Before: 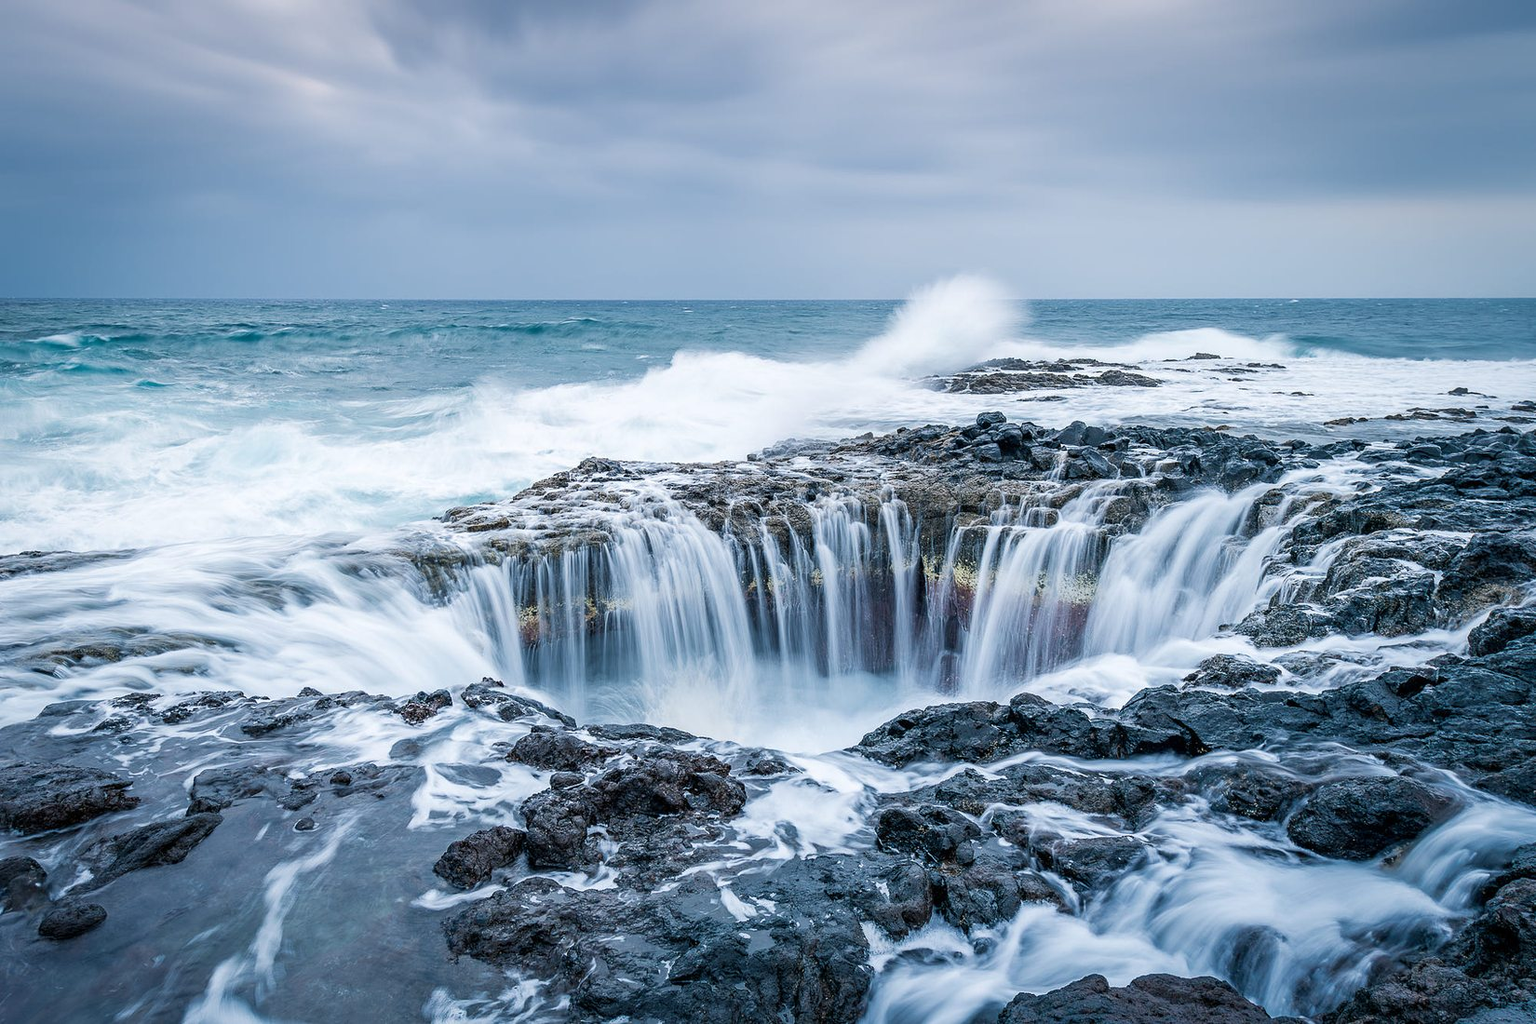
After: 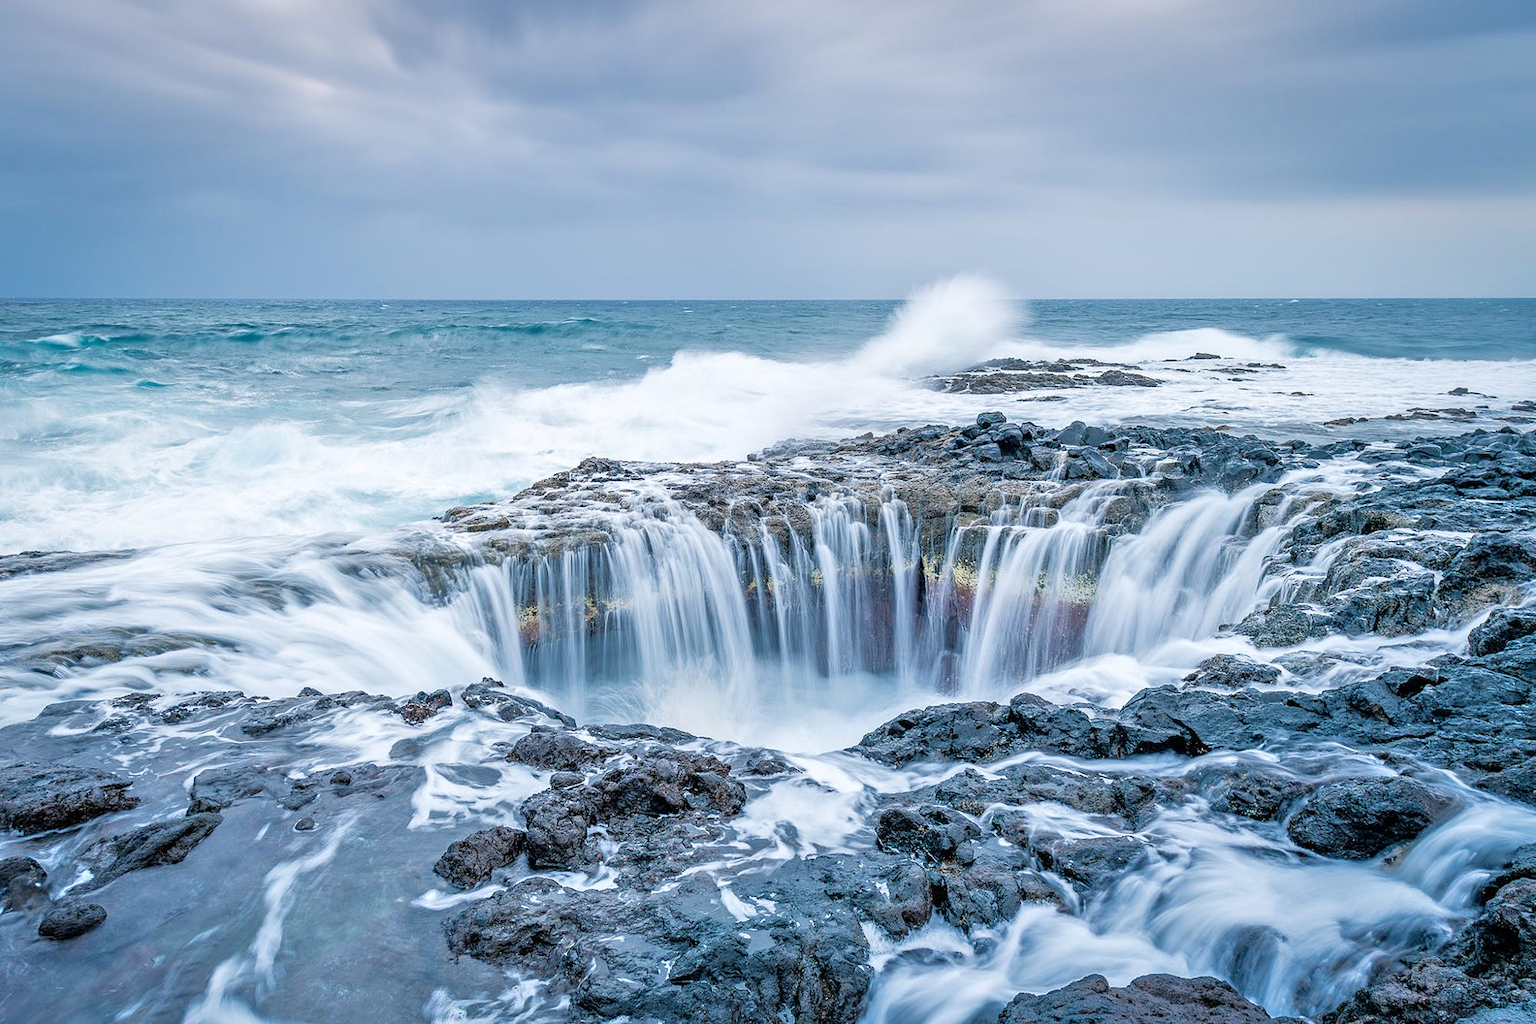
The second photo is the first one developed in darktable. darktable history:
tone equalizer: -7 EV 0.156 EV, -6 EV 0.577 EV, -5 EV 1.12 EV, -4 EV 1.29 EV, -3 EV 1.18 EV, -2 EV 0.6 EV, -1 EV 0.147 EV, mask exposure compensation -0.504 EV
